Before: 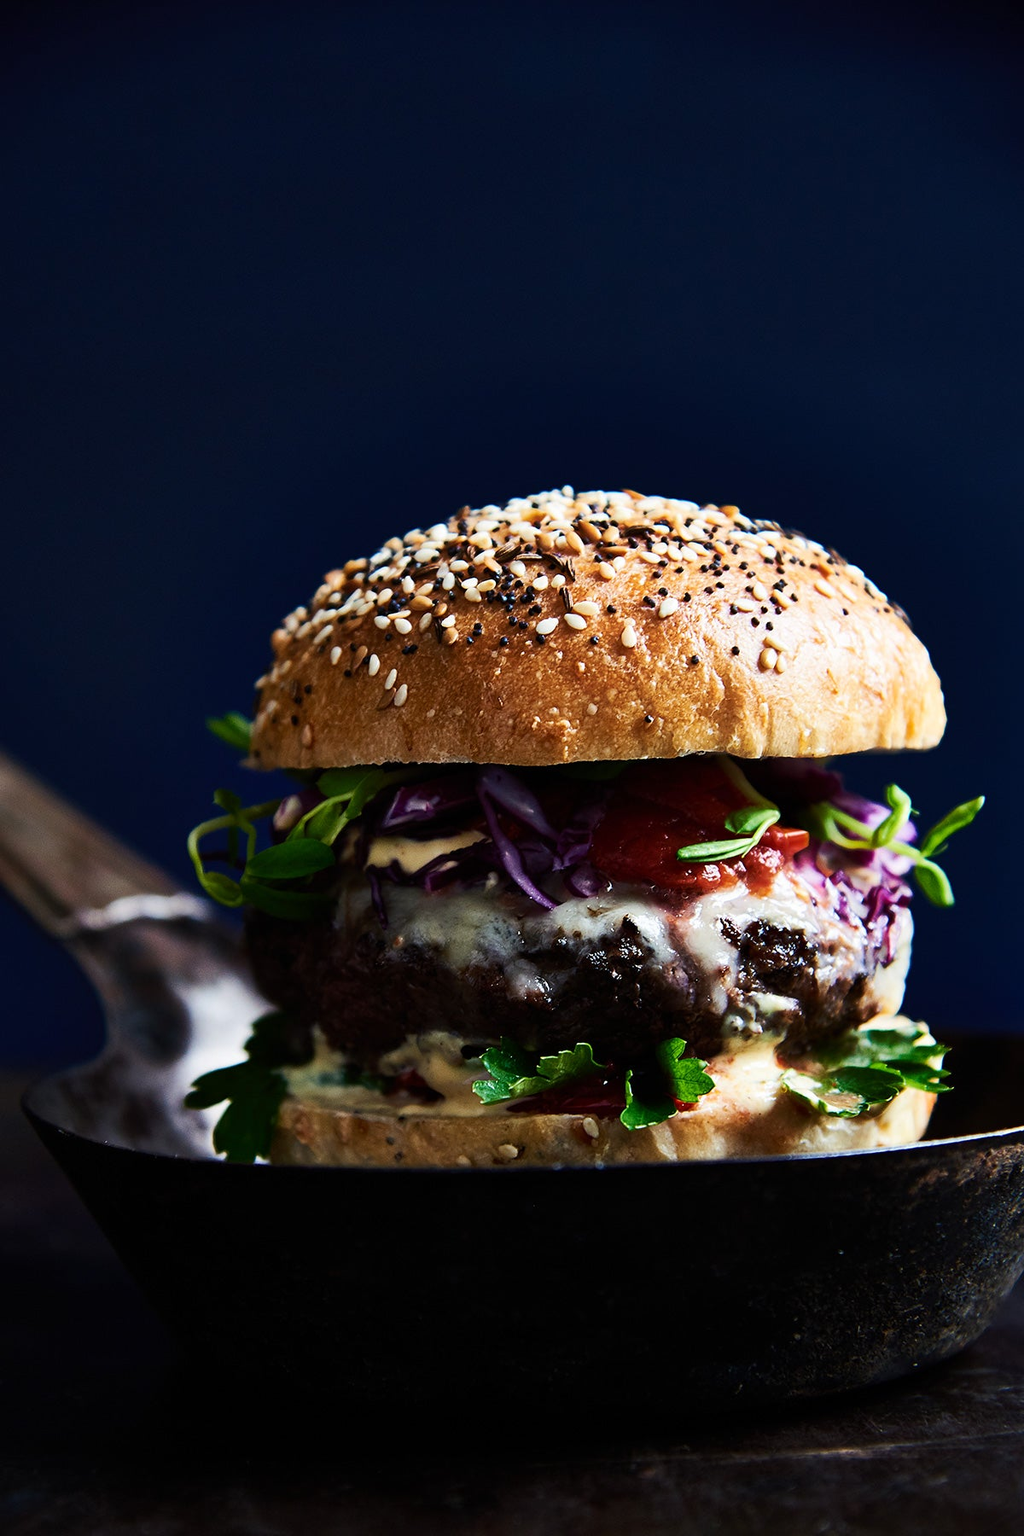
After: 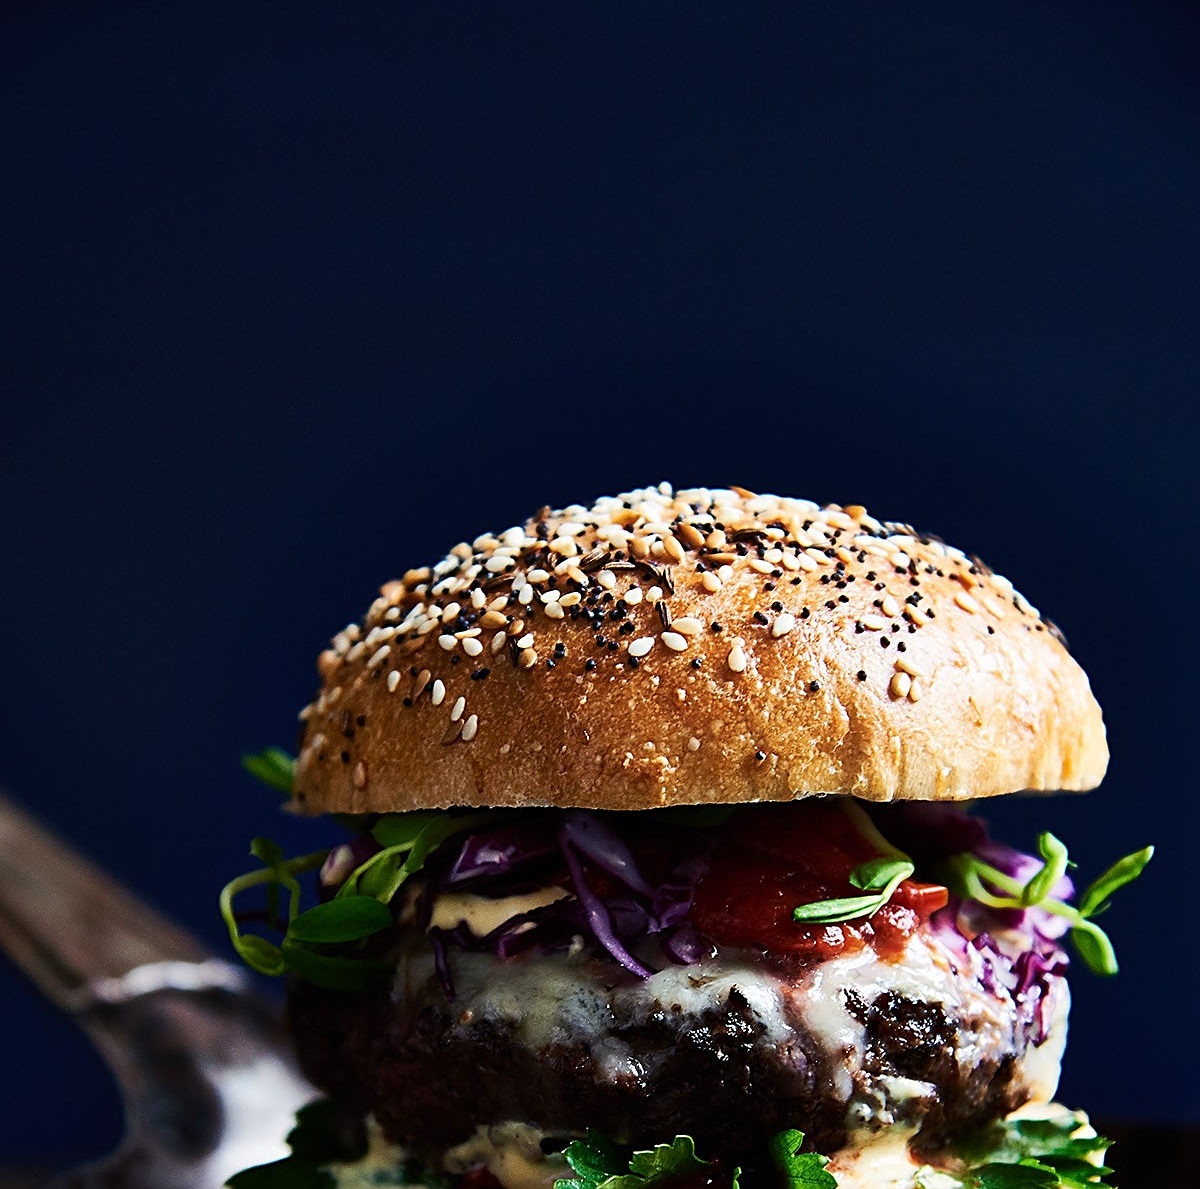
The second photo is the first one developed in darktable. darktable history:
crop and rotate: top 4.865%, bottom 29.026%
sharpen: on, module defaults
